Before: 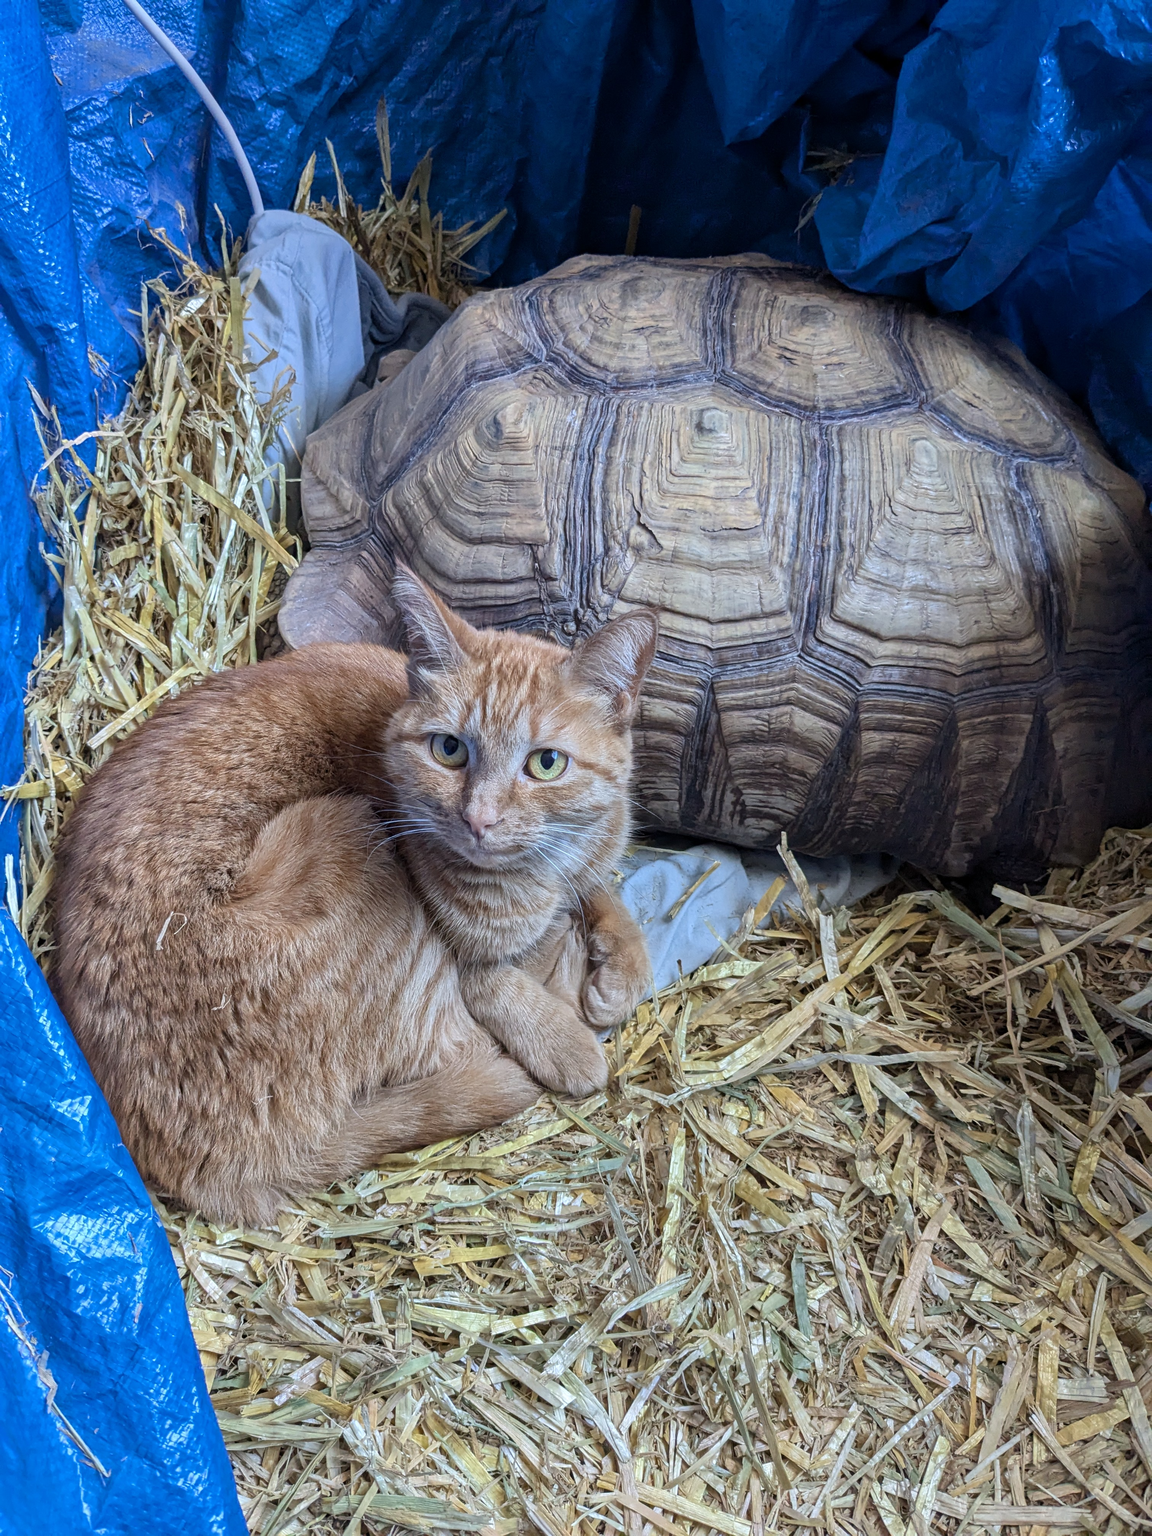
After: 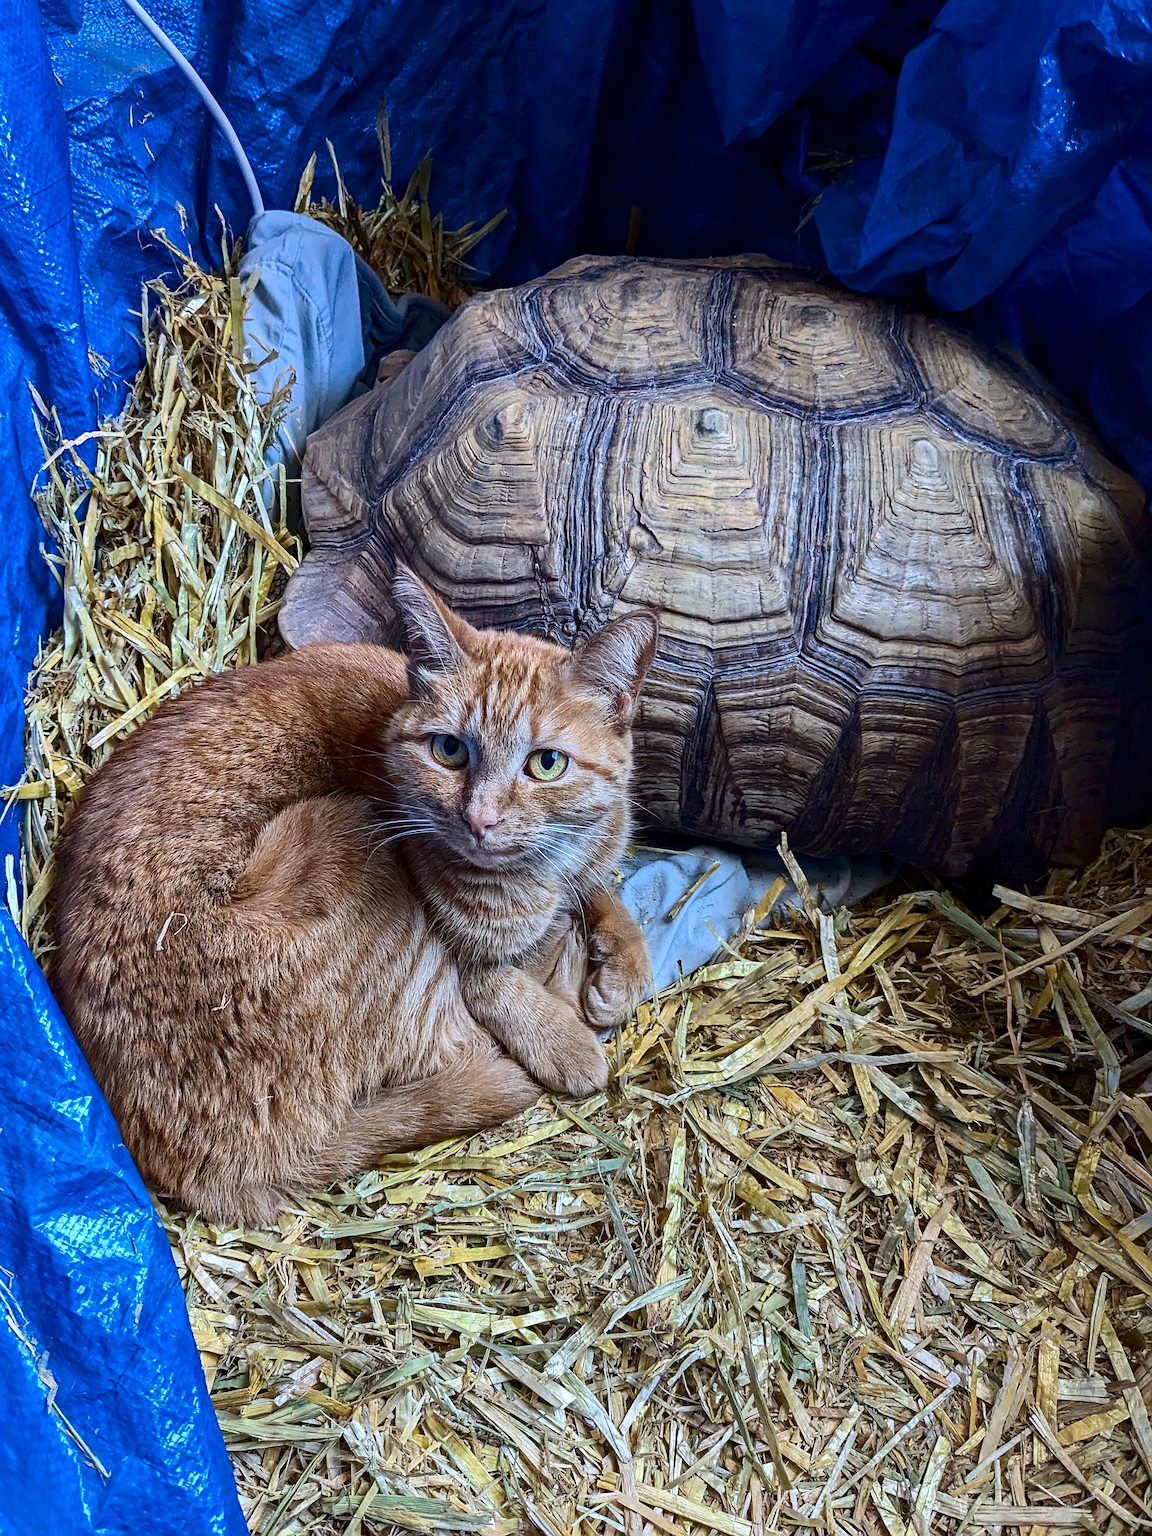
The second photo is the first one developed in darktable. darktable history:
haze removal: compatibility mode true, adaptive false
sharpen: on, module defaults
contrast brightness saturation: contrast 0.211, brightness -0.105, saturation 0.212
